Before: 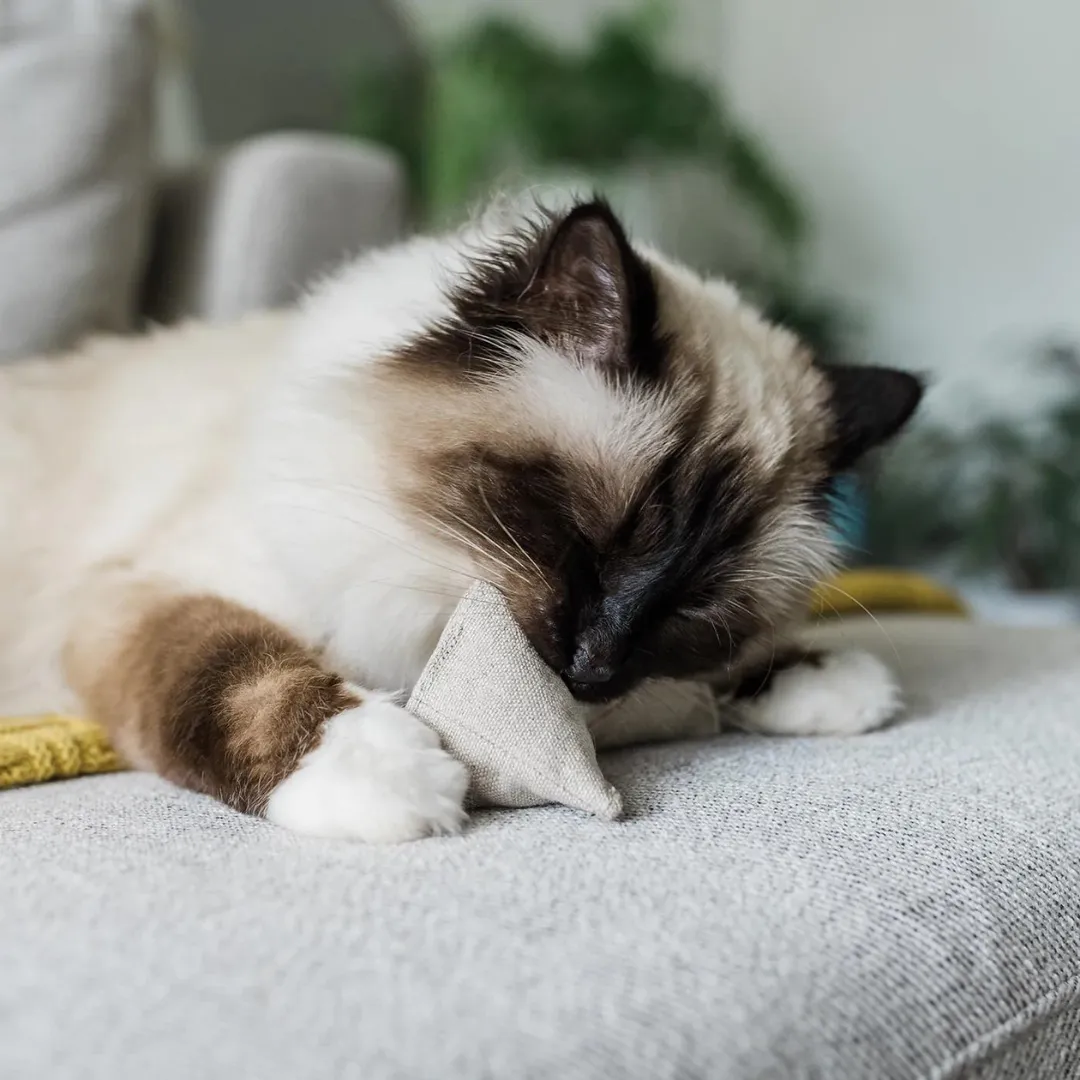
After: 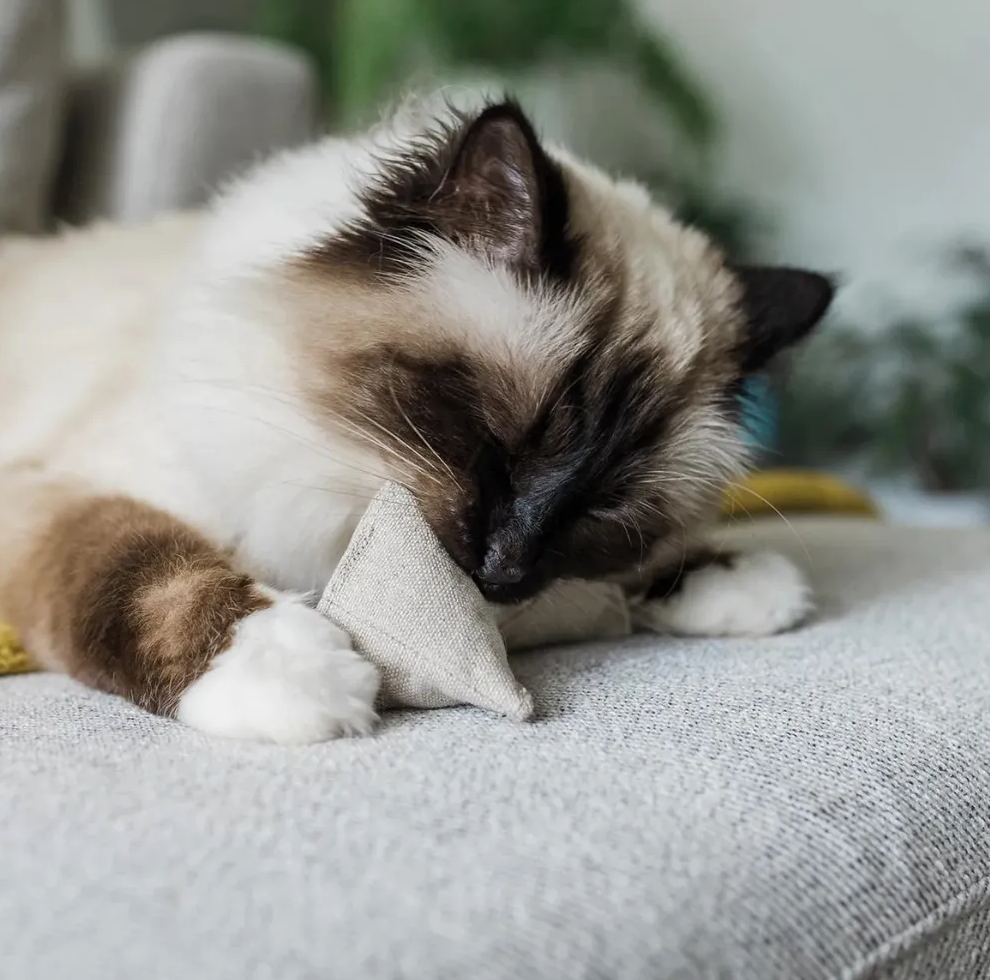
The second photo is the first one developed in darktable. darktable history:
crop and rotate: left 8.262%, top 9.226%
shadows and highlights: shadows 25, highlights -25
color zones: curves: ch0 [(0.068, 0.464) (0.25, 0.5) (0.48, 0.508) (0.75, 0.536) (0.886, 0.476) (0.967, 0.456)]; ch1 [(0.066, 0.456) (0.25, 0.5) (0.616, 0.508) (0.746, 0.56) (0.934, 0.444)]
